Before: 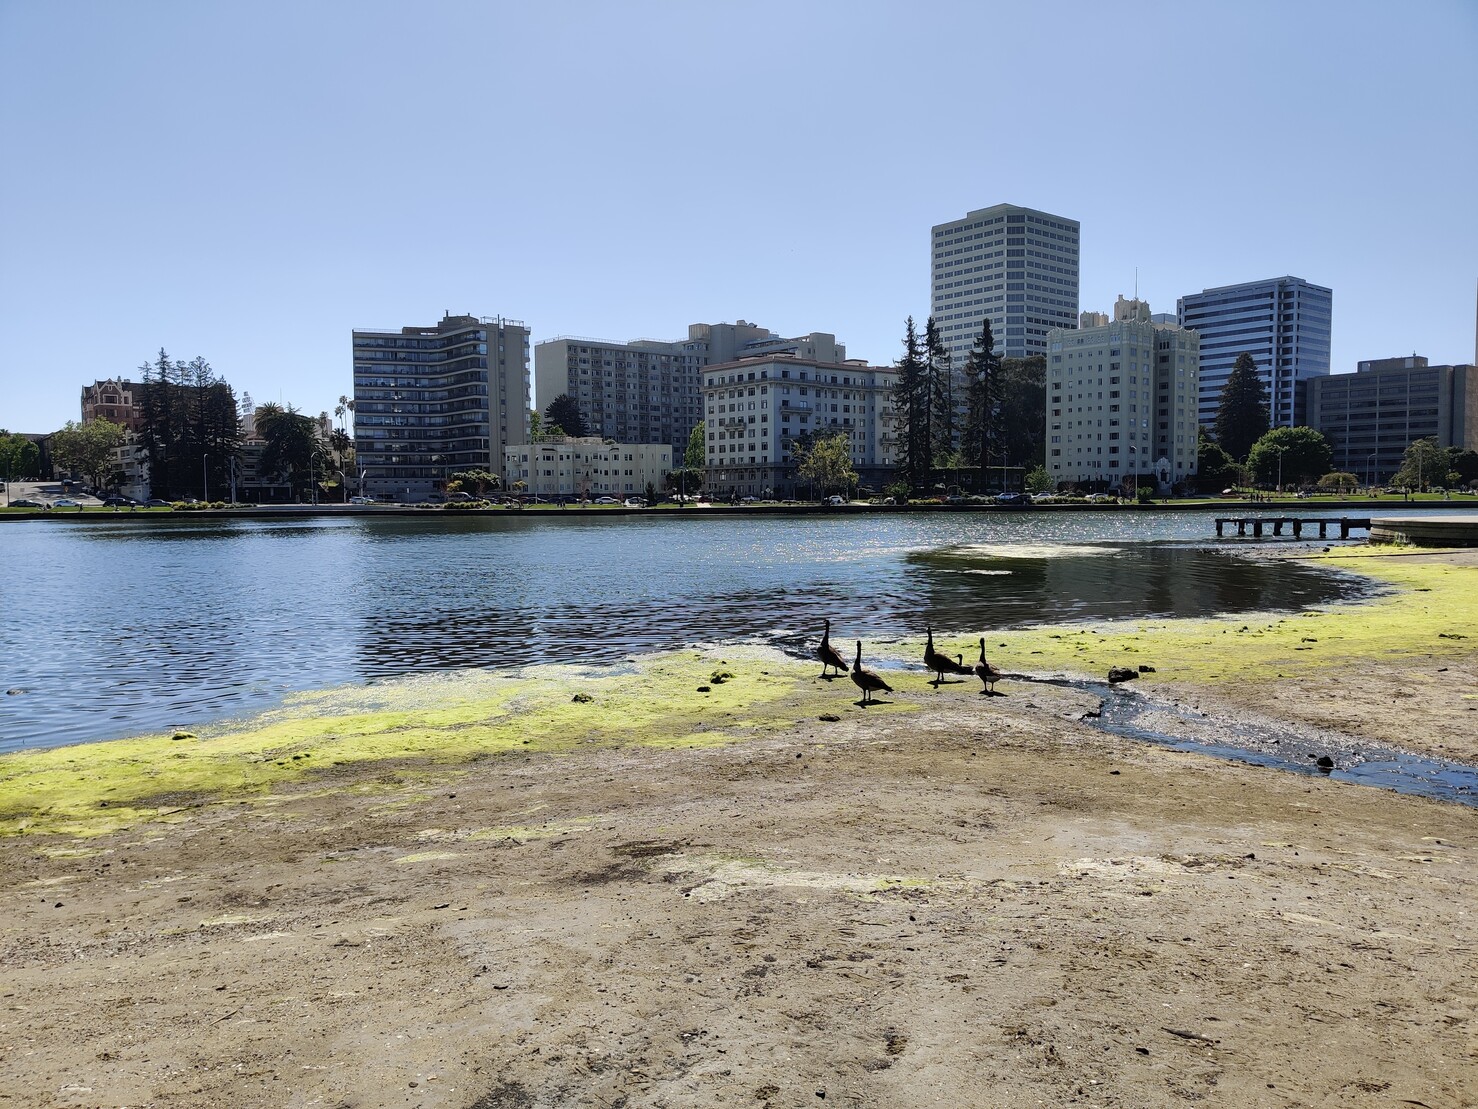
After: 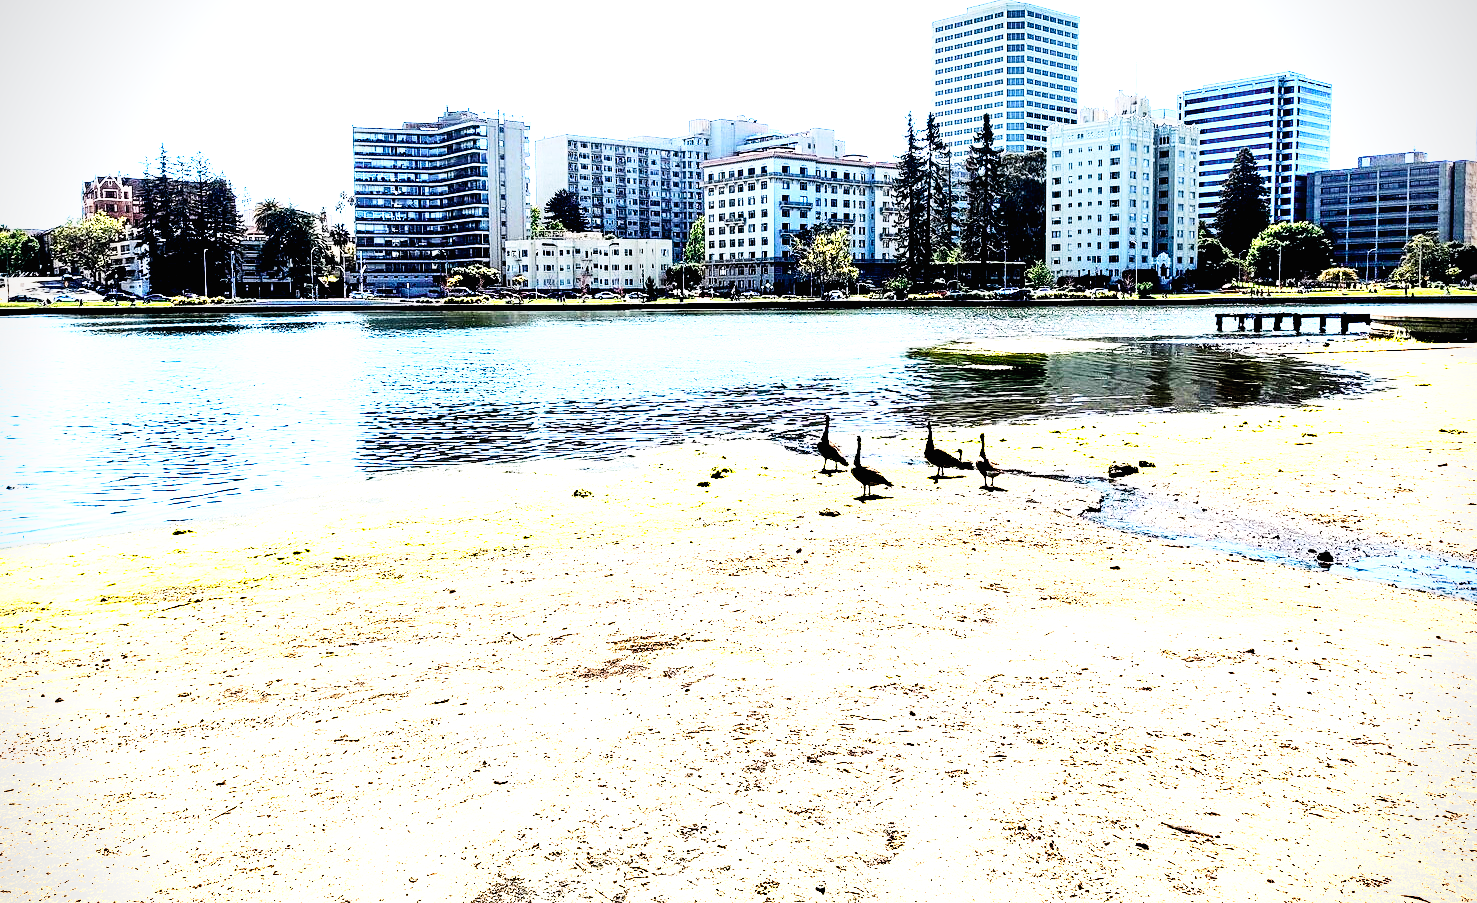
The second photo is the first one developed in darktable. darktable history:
crop and rotate: top 18.507%
exposure: black level correction 0.01, exposure 1 EV, compensate highlight preservation false
color calibration: illuminant same as pipeline (D50), adaptation none (bypass), gamut compression 1.72
contrast brightness saturation: contrast 0.2, brightness 0.16, saturation 0.22
contrast equalizer: y [[0.5, 0.5, 0.5, 0.539, 0.64, 0.611], [0.5 ×6], [0.5 ×6], [0 ×6], [0 ×6]]
vignetting: fall-off start 91.19%
color zones: curves: ch0 [(0.018, 0.548) (0.224, 0.64) (0.425, 0.447) (0.675, 0.575) (0.732, 0.579)]; ch1 [(0.066, 0.487) (0.25, 0.5) (0.404, 0.43) (0.75, 0.421) (0.956, 0.421)]; ch2 [(0.044, 0.561) (0.215, 0.465) (0.399, 0.544) (0.465, 0.548) (0.614, 0.447) (0.724, 0.43) (0.882, 0.623) (0.956, 0.632)]
base curve: curves: ch0 [(0, 0) (0.007, 0.004) (0.027, 0.03) (0.046, 0.07) (0.207, 0.54) (0.442, 0.872) (0.673, 0.972) (1, 1)], preserve colors none
